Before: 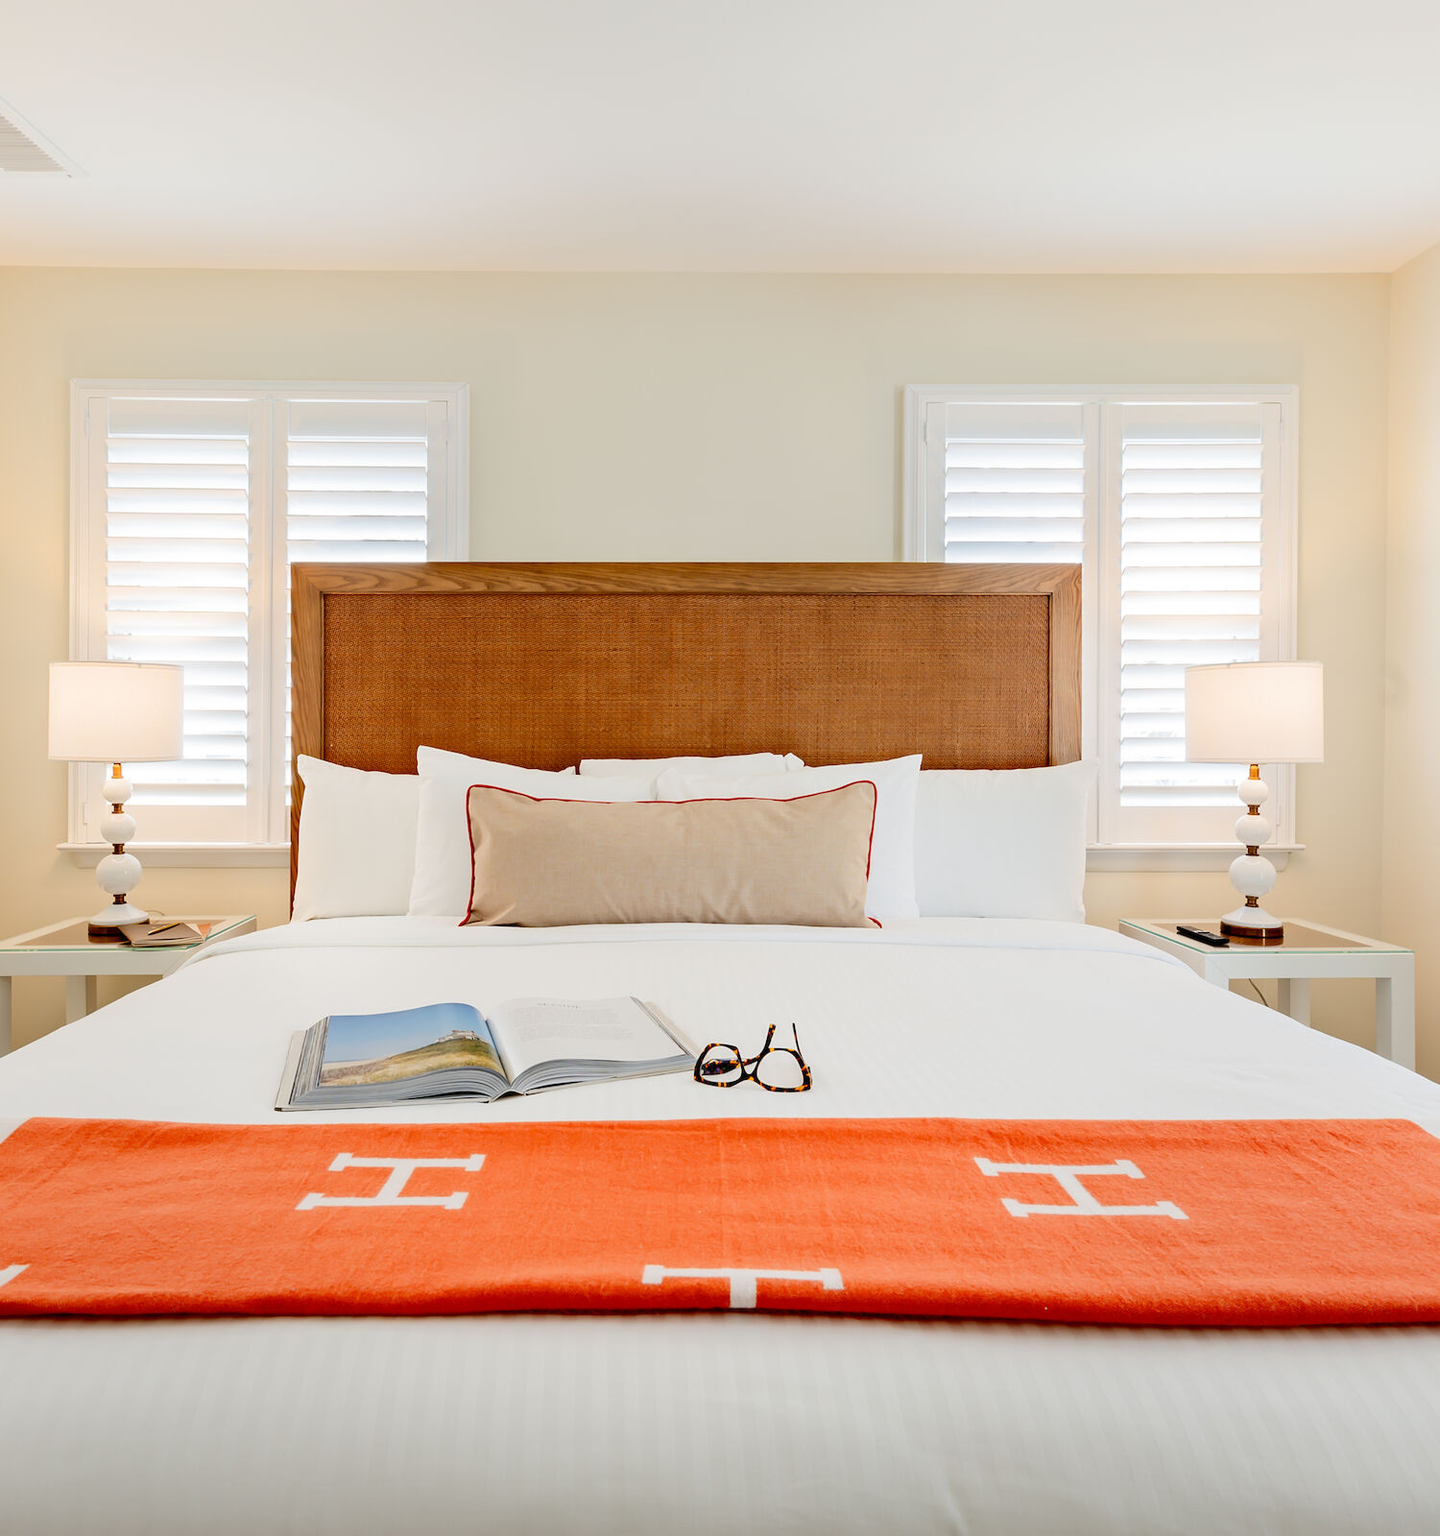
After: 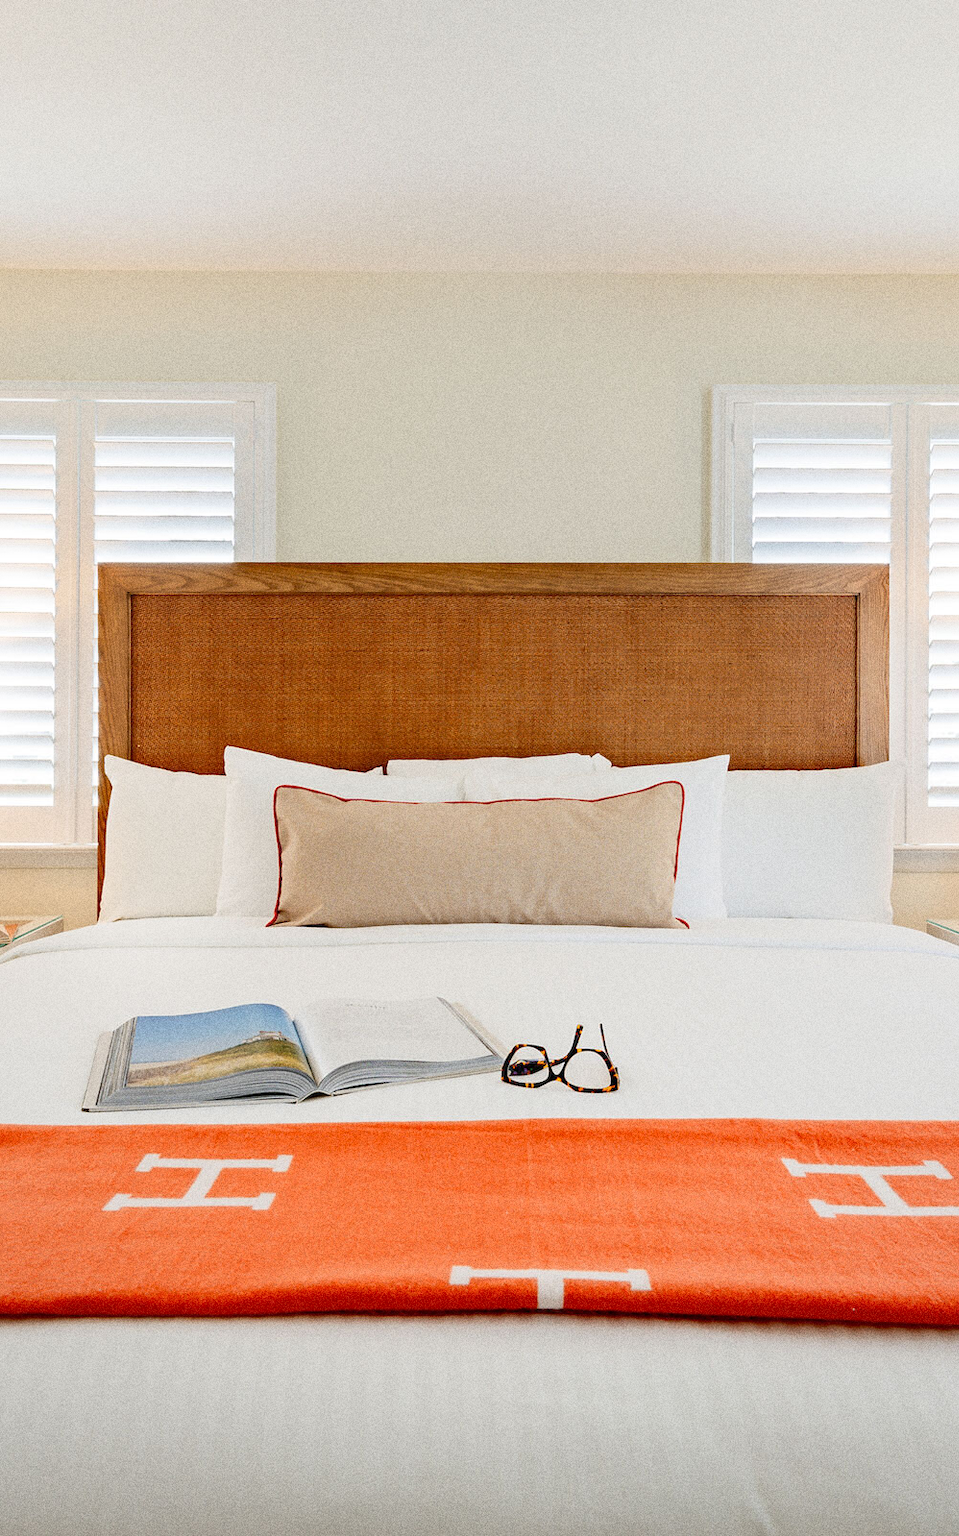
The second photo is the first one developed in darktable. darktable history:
grain: coarseness 0.09 ISO, strength 40%
crop and rotate: left 13.409%, right 19.924%
